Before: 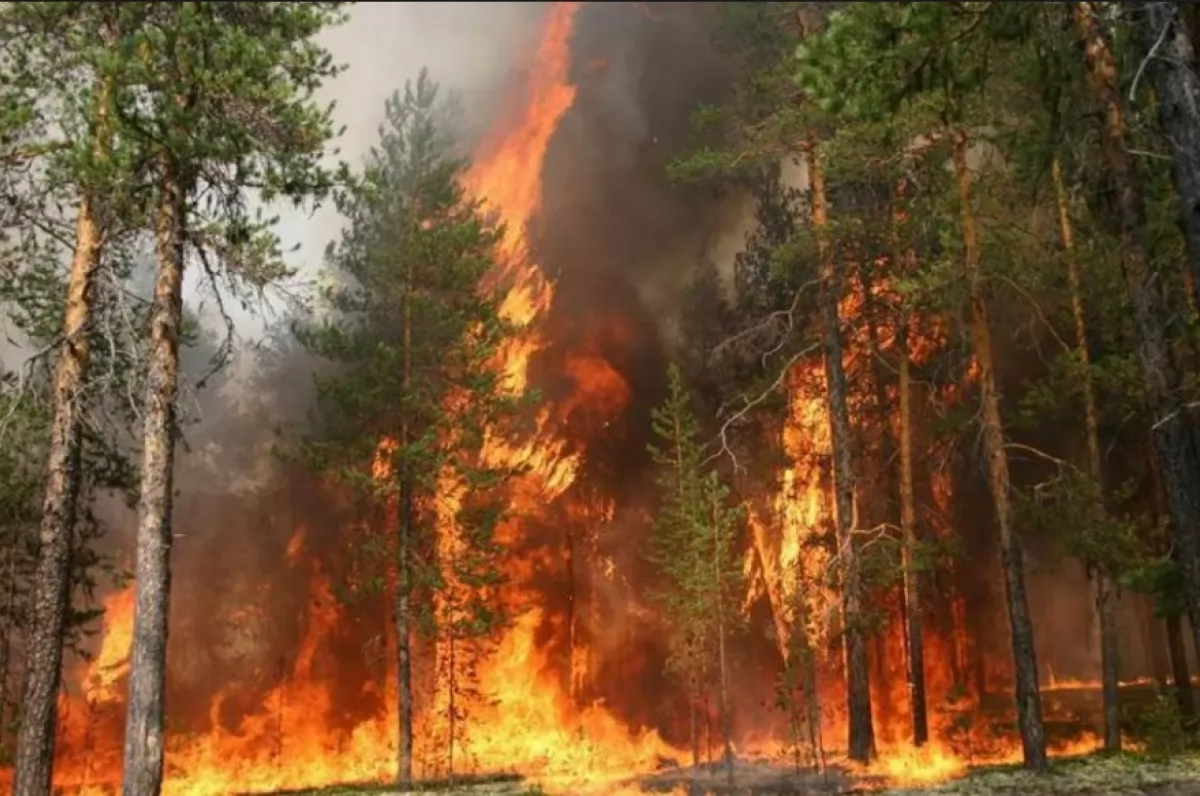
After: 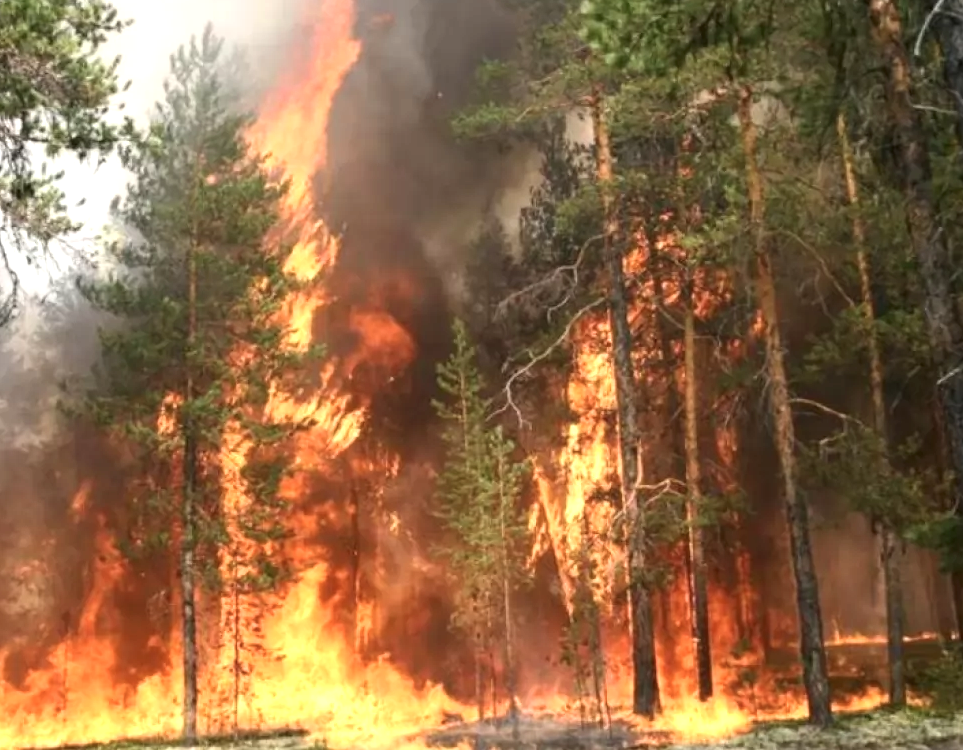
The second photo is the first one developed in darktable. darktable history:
contrast brightness saturation: contrast 0.11, saturation -0.17
exposure: black level correction 0, exposure 0.9 EV, compensate exposure bias true, compensate highlight preservation false
crop and rotate: left 17.959%, top 5.771%, right 1.742%
